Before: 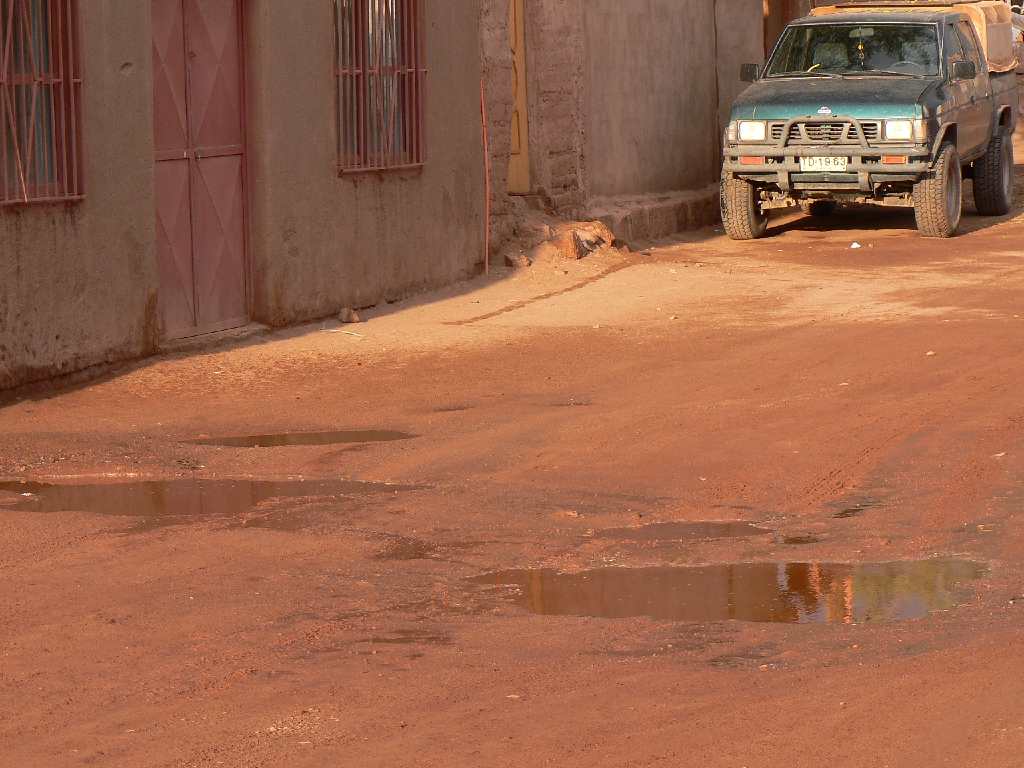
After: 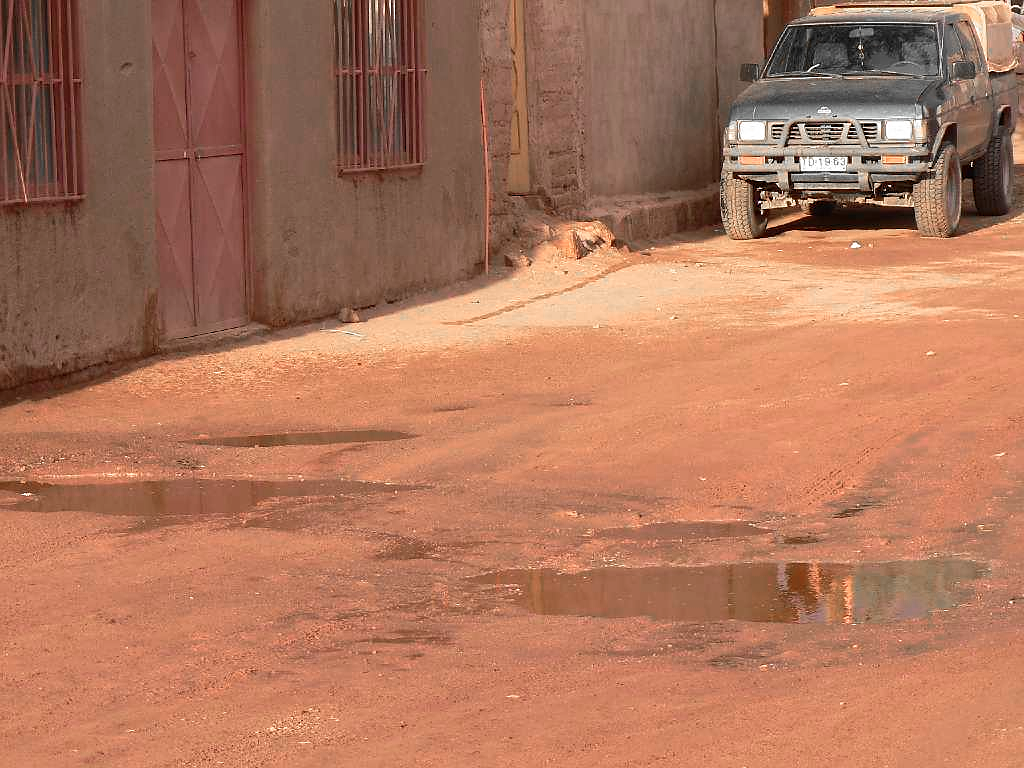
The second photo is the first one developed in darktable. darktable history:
color zones: curves: ch0 [(0, 0.65) (0.096, 0.644) (0.221, 0.539) (0.429, 0.5) (0.571, 0.5) (0.714, 0.5) (0.857, 0.5) (1, 0.65)]; ch1 [(0, 0.5) (0.143, 0.5) (0.257, -0.002) (0.429, 0.04) (0.571, -0.001) (0.714, -0.015) (0.857, 0.024) (1, 0.5)]
sharpen: radius 1
